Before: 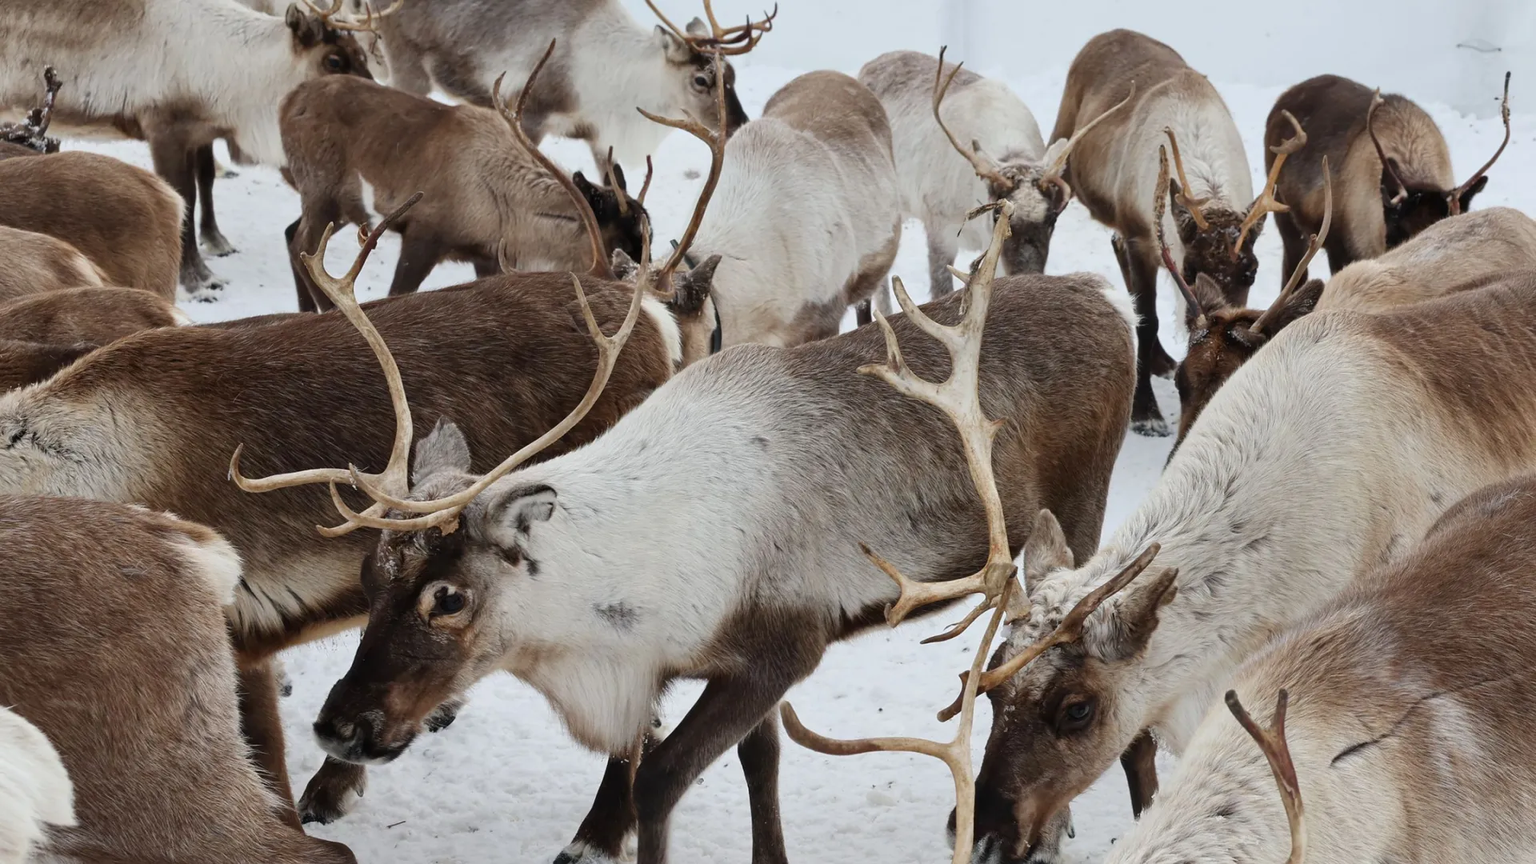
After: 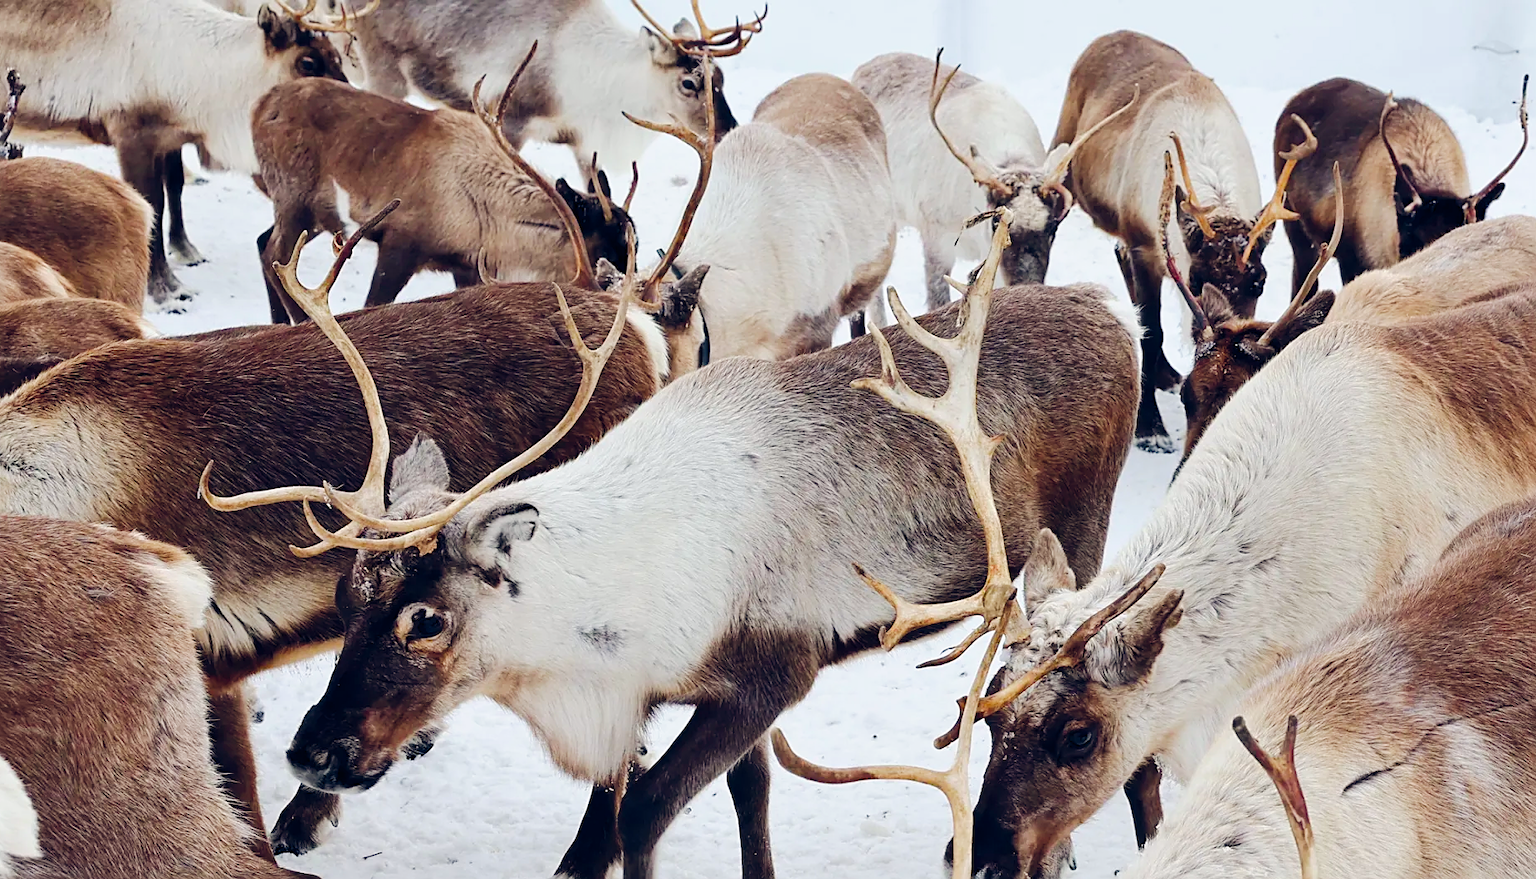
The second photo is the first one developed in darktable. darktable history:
color balance rgb: global offset › chroma 0.147%, global offset › hue 253.65°, perceptual saturation grading › global saturation 30.52%, perceptual brilliance grading › mid-tones 10.448%, perceptual brilliance grading › shadows 14.287%
sharpen: on, module defaults
tone curve: curves: ch0 [(0, 0) (0.003, 0.004) (0.011, 0.006) (0.025, 0.011) (0.044, 0.017) (0.069, 0.029) (0.1, 0.047) (0.136, 0.07) (0.177, 0.121) (0.224, 0.182) (0.277, 0.257) (0.335, 0.342) (0.399, 0.432) (0.468, 0.526) (0.543, 0.621) (0.623, 0.711) (0.709, 0.792) (0.801, 0.87) (0.898, 0.951) (1, 1)], preserve colors none
crop and rotate: left 2.481%, right 1.141%, bottom 1.88%
